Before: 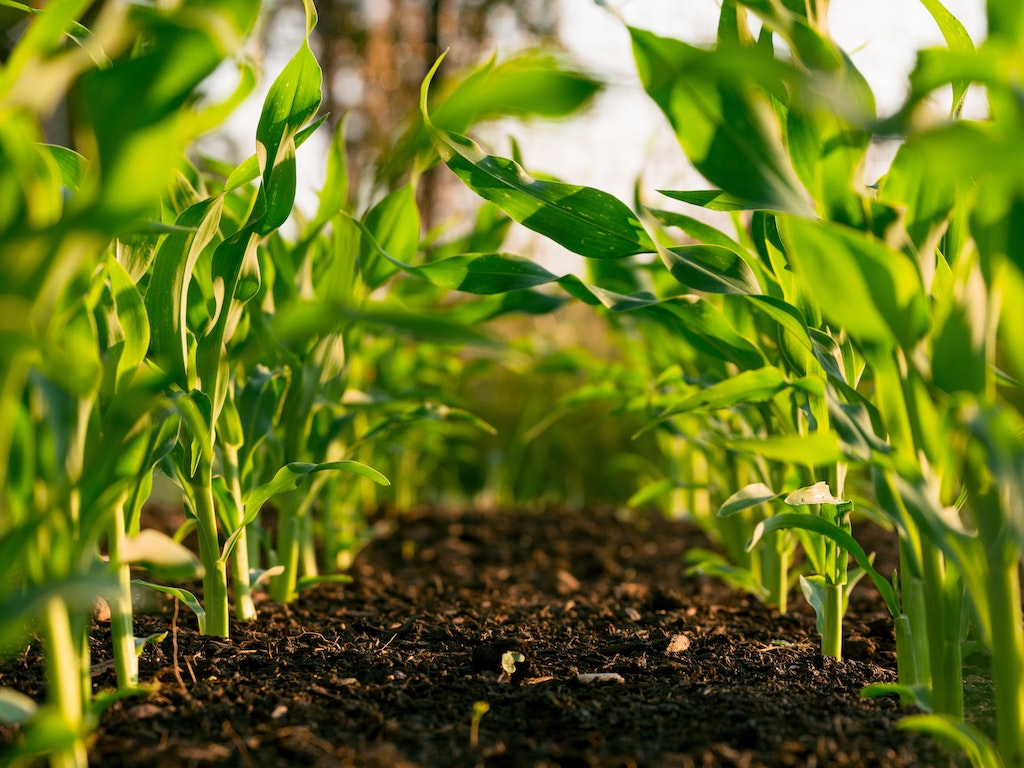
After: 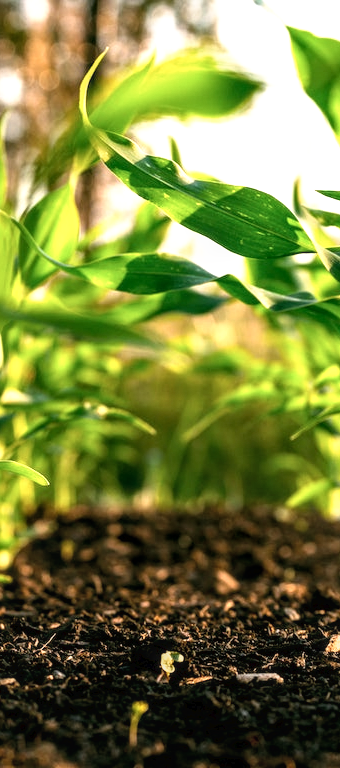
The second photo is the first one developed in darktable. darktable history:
tone curve: curves: ch0 [(0, 0) (0.003, 0.028) (0.011, 0.028) (0.025, 0.026) (0.044, 0.036) (0.069, 0.06) (0.1, 0.101) (0.136, 0.15) (0.177, 0.203) (0.224, 0.271) (0.277, 0.345) (0.335, 0.422) (0.399, 0.515) (0.468, 0.611) (0.543, 0.716) (0.623, 0.826) (0.709, 0.942) (0.801, 0.992) (0.898, 1) (1, 1)], preserve colors none
crop: left 33.36%, right 33.36%
local contrast: on, module defaults
color correction: saturation 0.8
